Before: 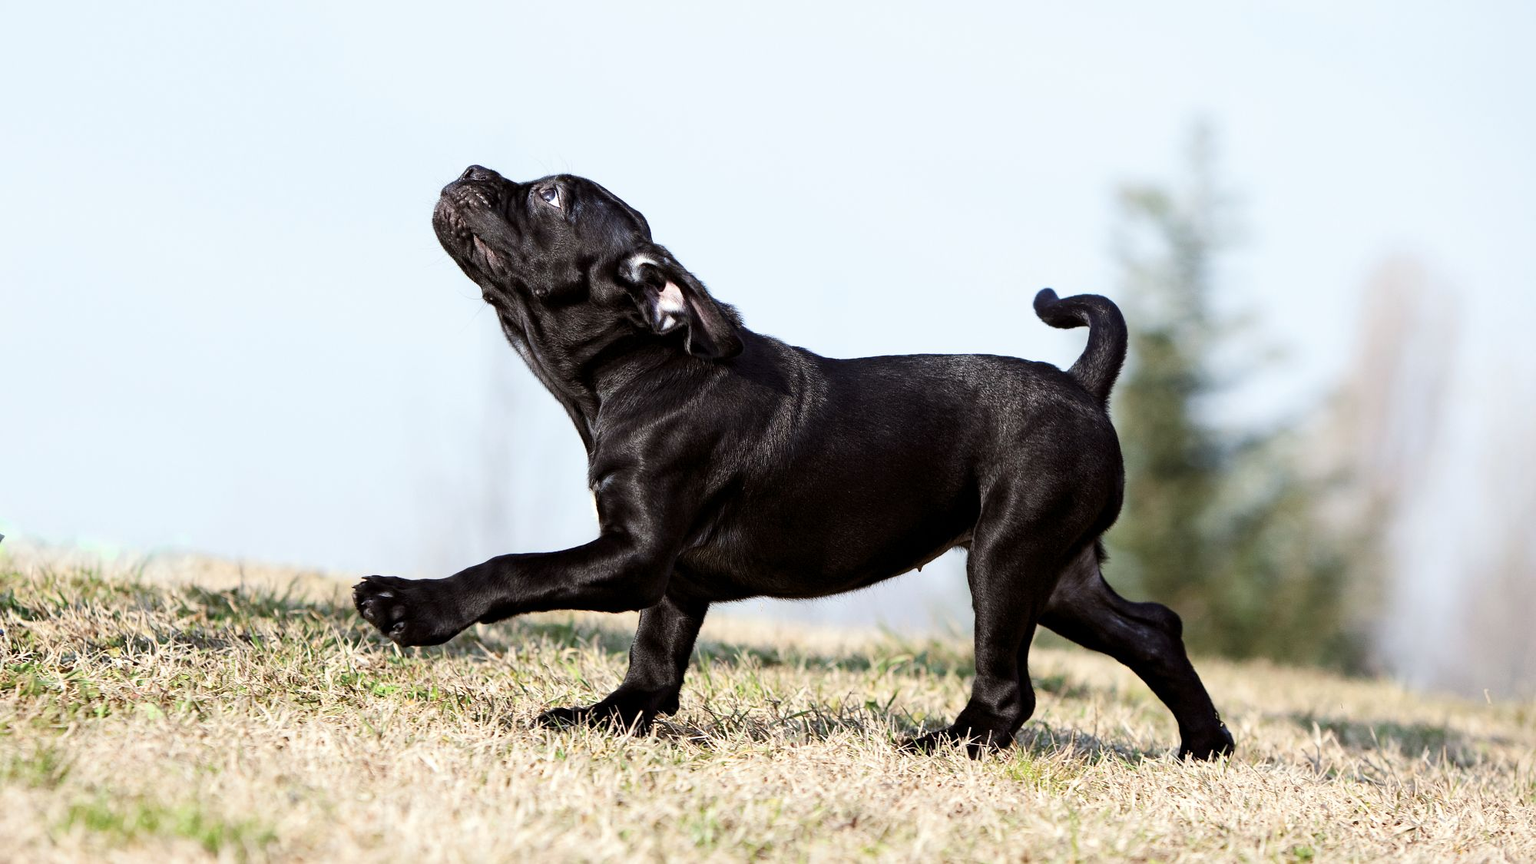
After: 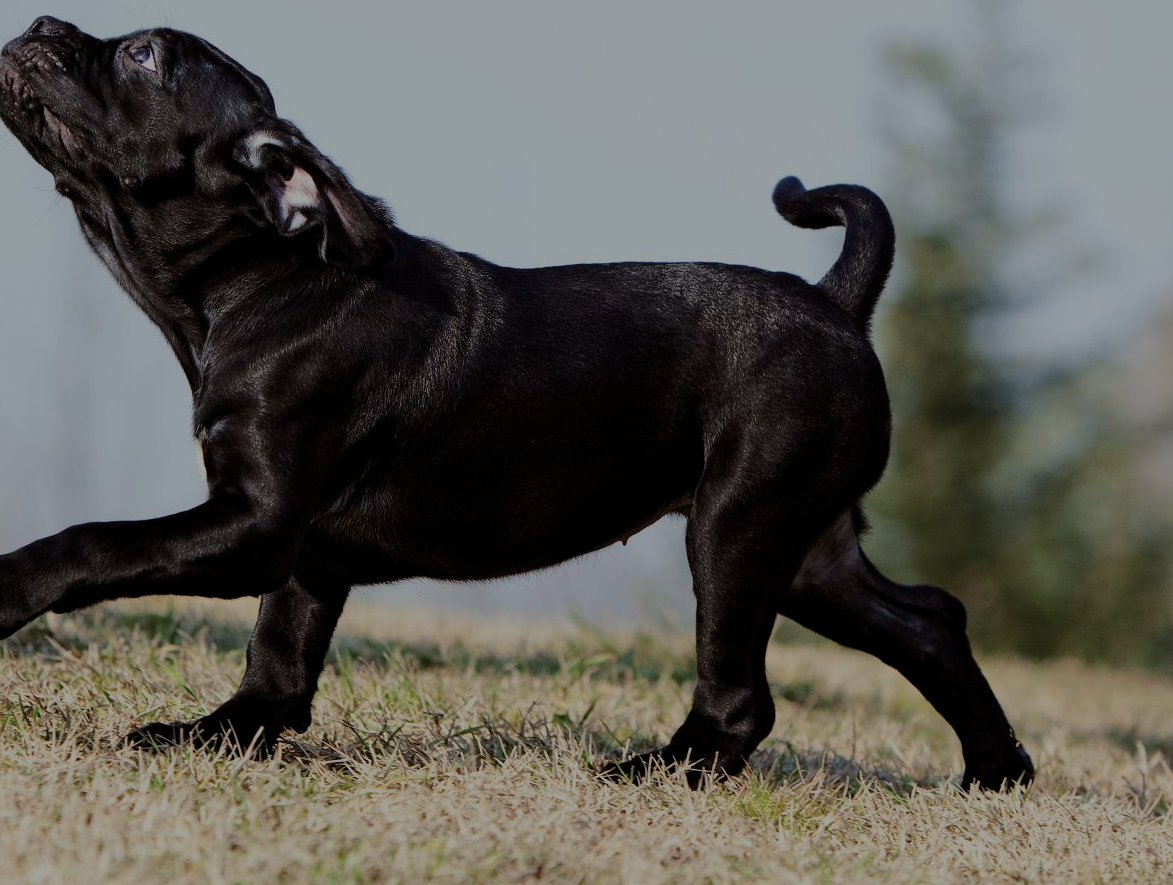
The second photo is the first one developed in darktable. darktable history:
crop and rotate: left 28.669%, top 17.748%, right 12.669%, bottom 3.527%
exposure: black level correction 0.001, exposure 0.498 EV, compensate highlight preservation false
tone equalizer: -8 EV -1.98 EV, -7 EV -1.98 EV, -6 EV -1.99 EV, -5 EV -1.99 EV, -4 EV -1.97 EV, -3 EV -1.98 EV, -2 EV -2 EV, -1 EV -1.6 EV, +0 EV -1.97 EV
velvia: strength 14.78%
